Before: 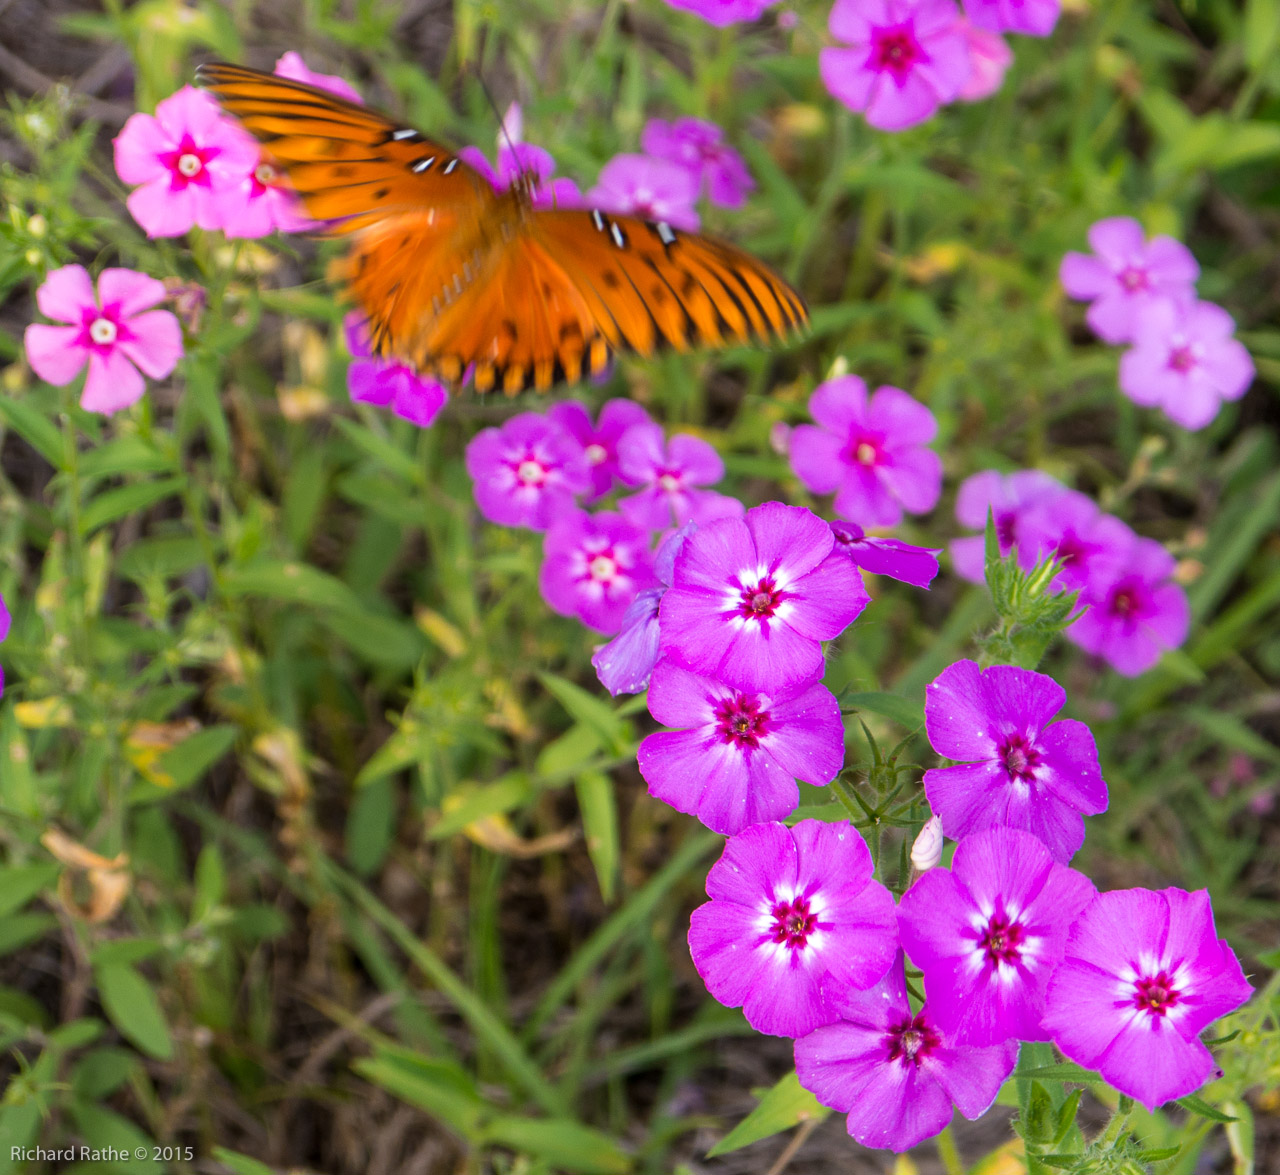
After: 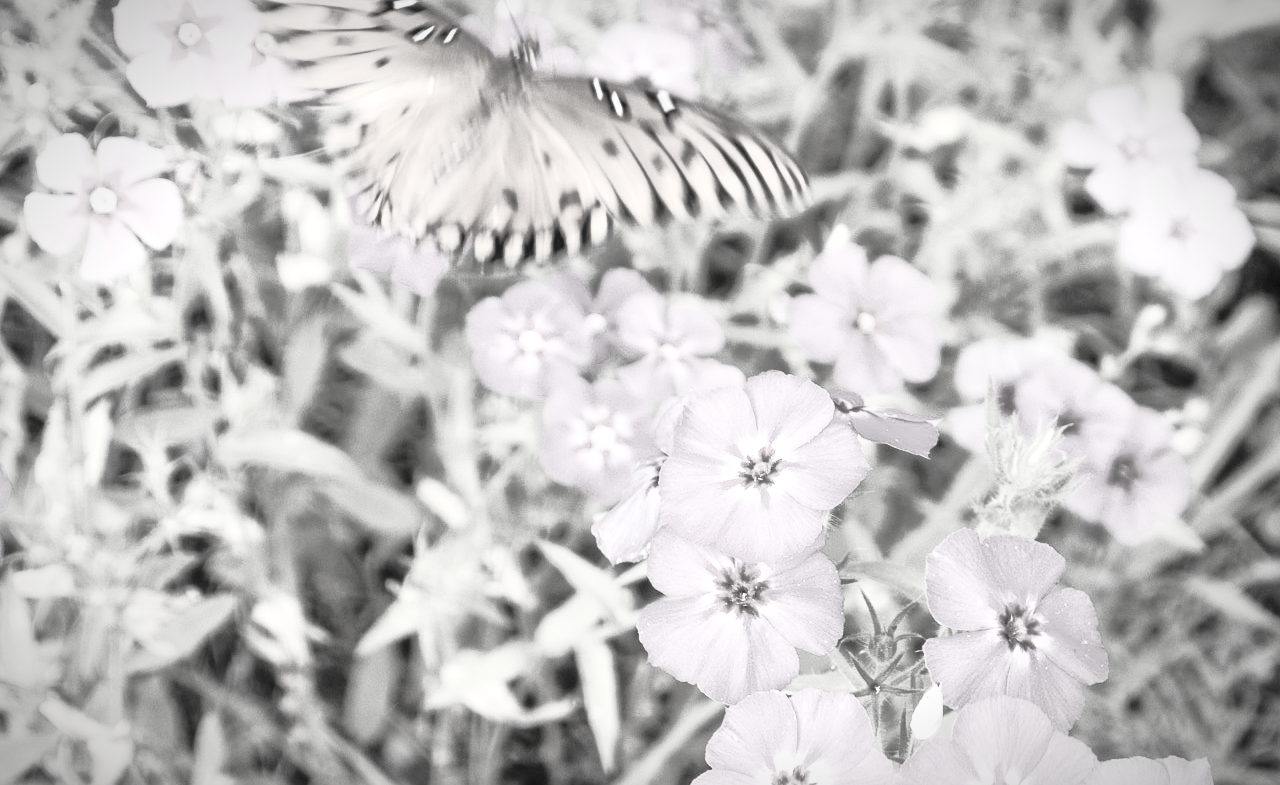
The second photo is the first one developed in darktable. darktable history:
tone equalizer: -7 EV 0.134 EV
crop: top 11.17%, bottom 21.953%
exposure: exposure 0.917 EV, compensate highlight preservation false
shadows and highlights: on, module defaults
vignetting: fall-off start 87.28%, automatic ratio true, unbound false
contrast brightness saturation: contrast 0.523, brightness 0.47, saturation -0.98
tone curve: curves: ch0 [(0, 0) (0.058, 0.039) (0.168, 0.123) (0.282, 0.327) (0.45, 0.534) (0.676, 0.751) (0.89, 0.919) (1, 1)]; ch1 [(0, 0) (0.094, 0.081) (0.285, 0.299) (0.385, 0.403) (0.447, 0.455) (0.495, 0.496) (0.544, 0.552) (0.589, 0.612) (0.722, 0.728) (1, 1)]; ch2 [(0, 0) (0.257, 0.217) (0.43, 0.421) (0.498, 0.507) (0.531, 0.544) (0.56, 0.579) (0.625, 0.66) (1, 1)], color space Lab, linked channels, preserve colors none
